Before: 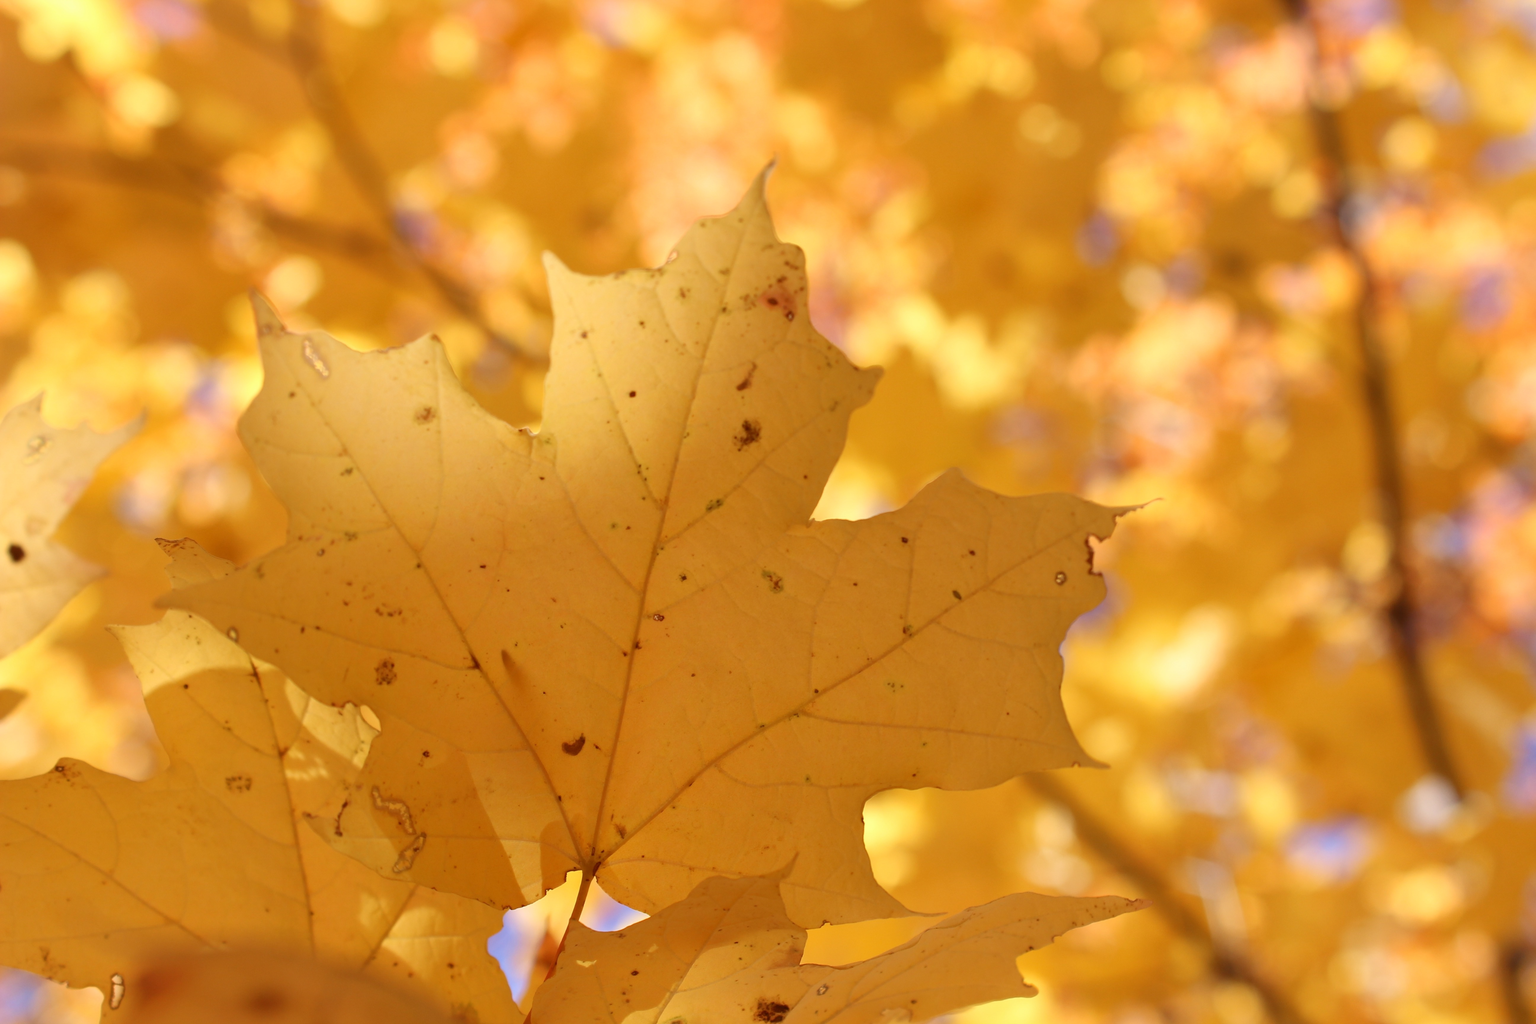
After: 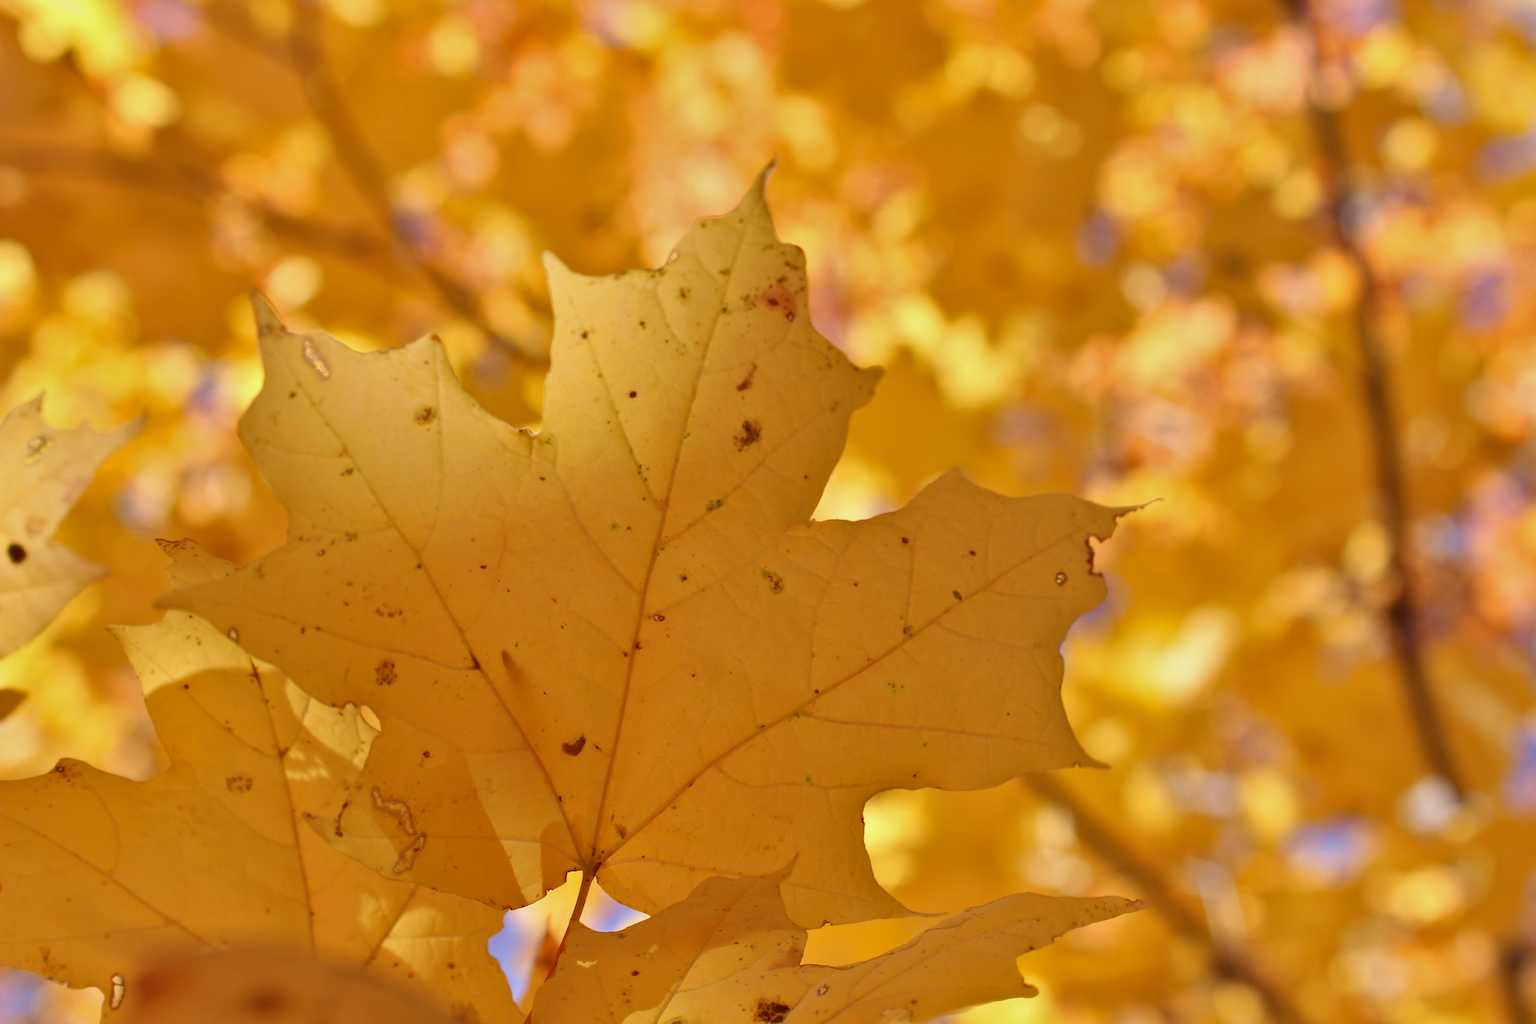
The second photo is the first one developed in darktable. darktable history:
shadows and highlights: shadows 43.51, white point adjustment -1.38, soften with gaussian
exposure: exposure -0.051 EV, compensate highlight preservation false
